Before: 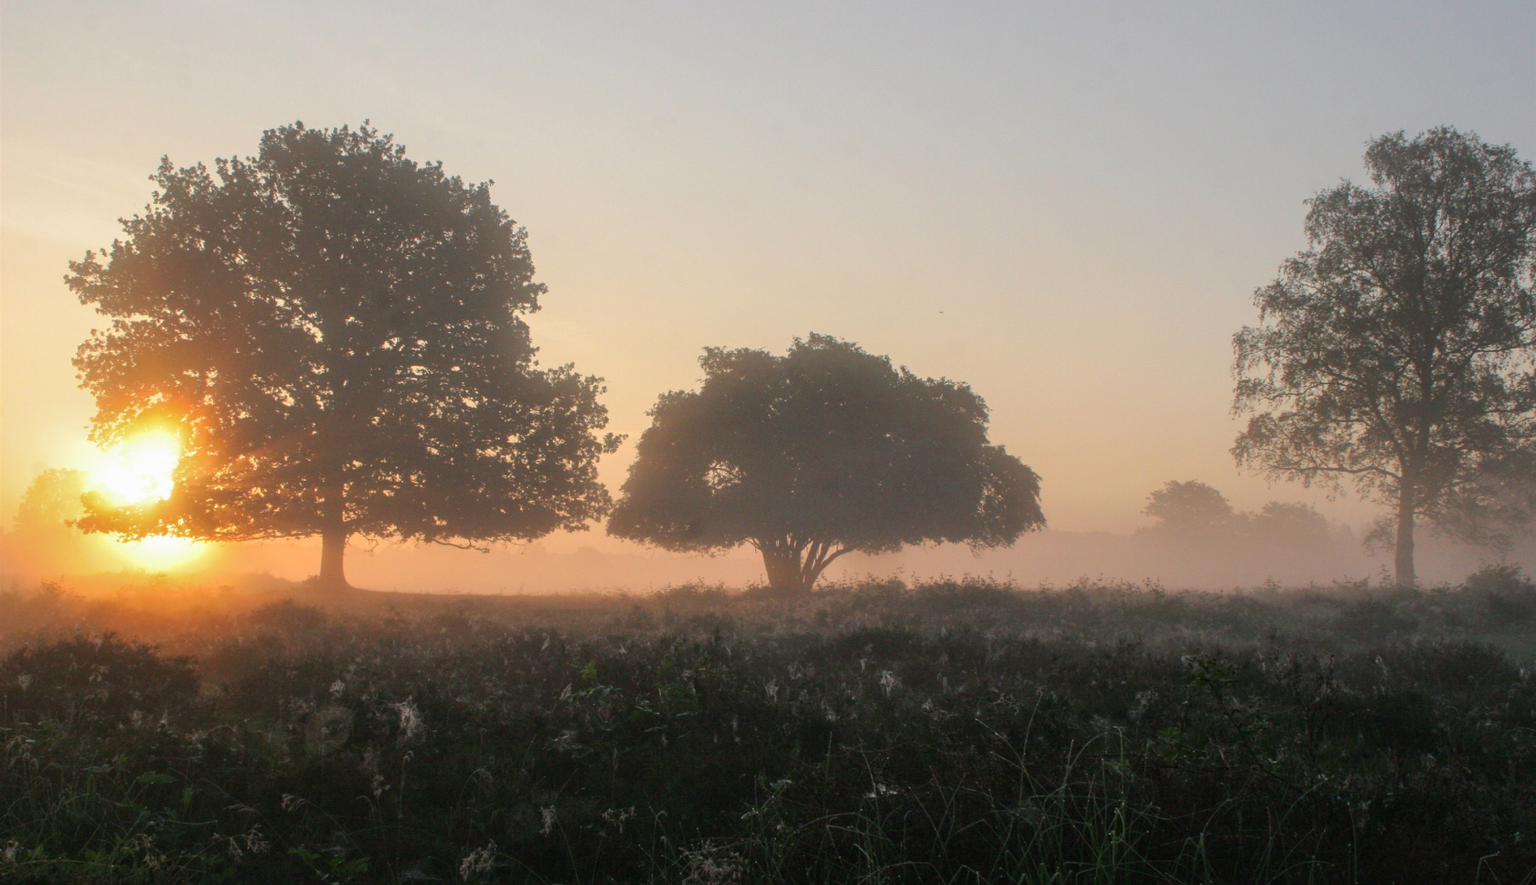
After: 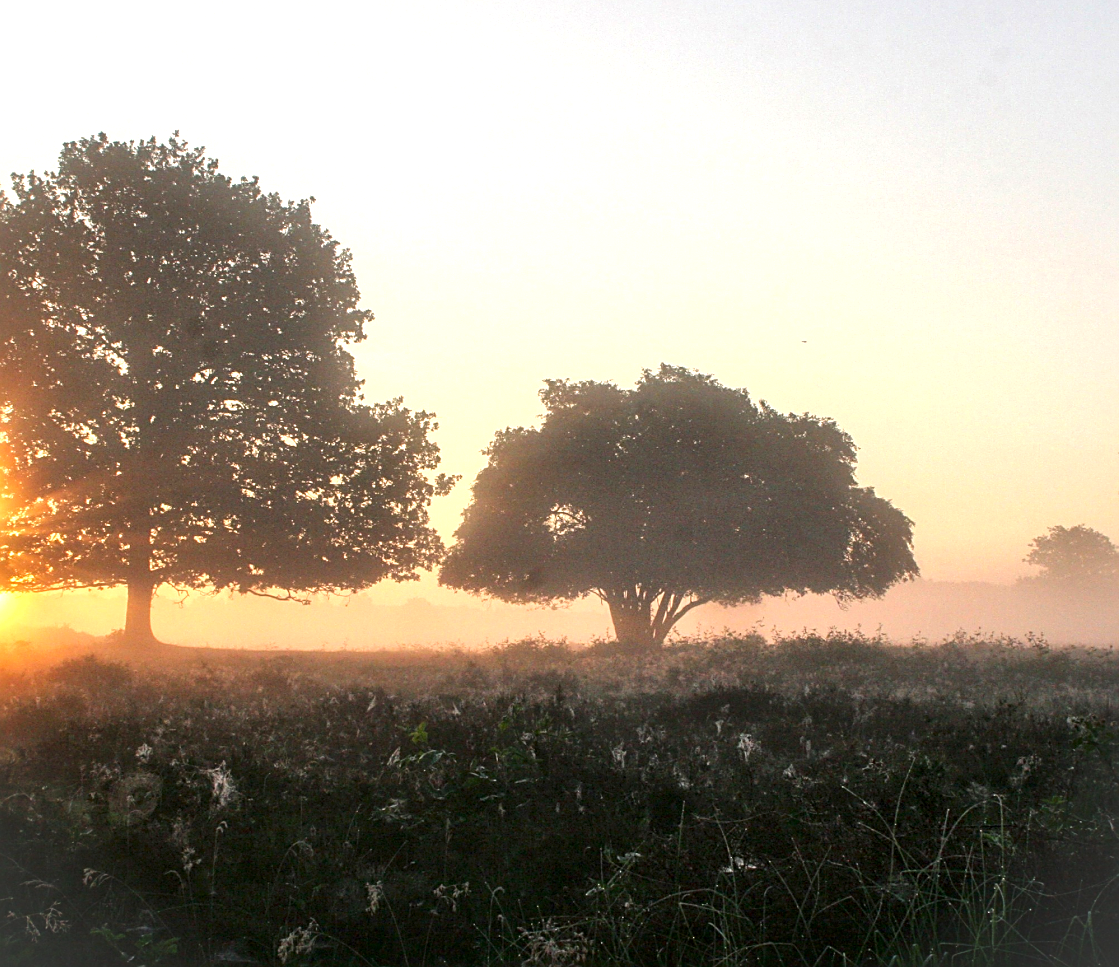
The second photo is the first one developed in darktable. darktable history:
crop and rotate: left 13.409%, right 19.924%
contrast brightness saturation: contrast 0.07, brightness -0.13, saturation 0.06
sharpen: on, module defaults
local contrast: mode bilateral grid, contrast 20, coarseness 50, detail 148%, midtone range 0.2
vignetting: fall-off start 100%, brightness 0.05, saturation 0
exposure: black level correction -0.001, exposure 0.9 EV, compensate exposure bias true, compensate highlight preservation false
